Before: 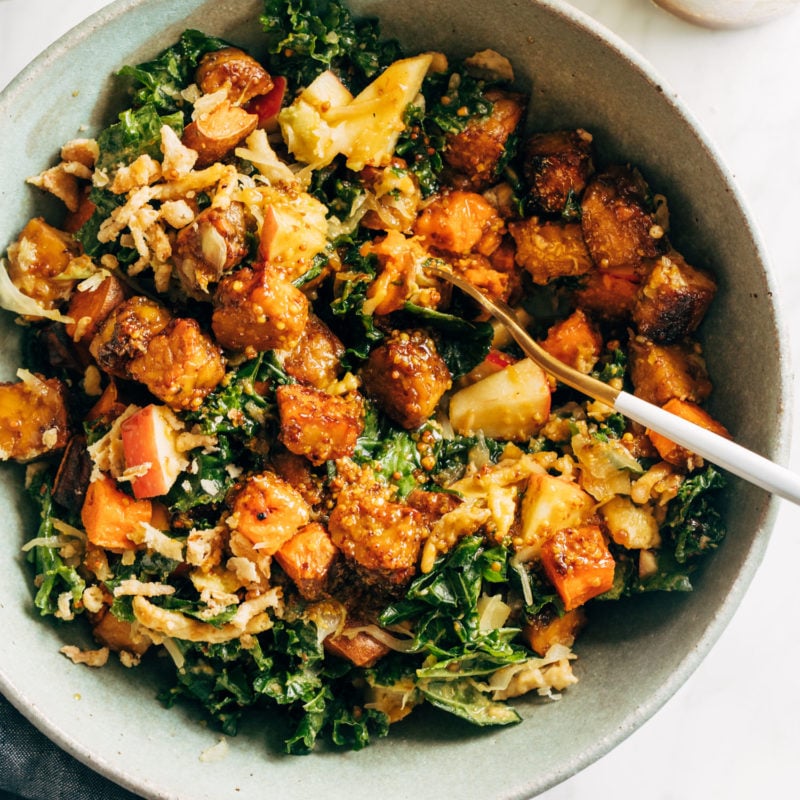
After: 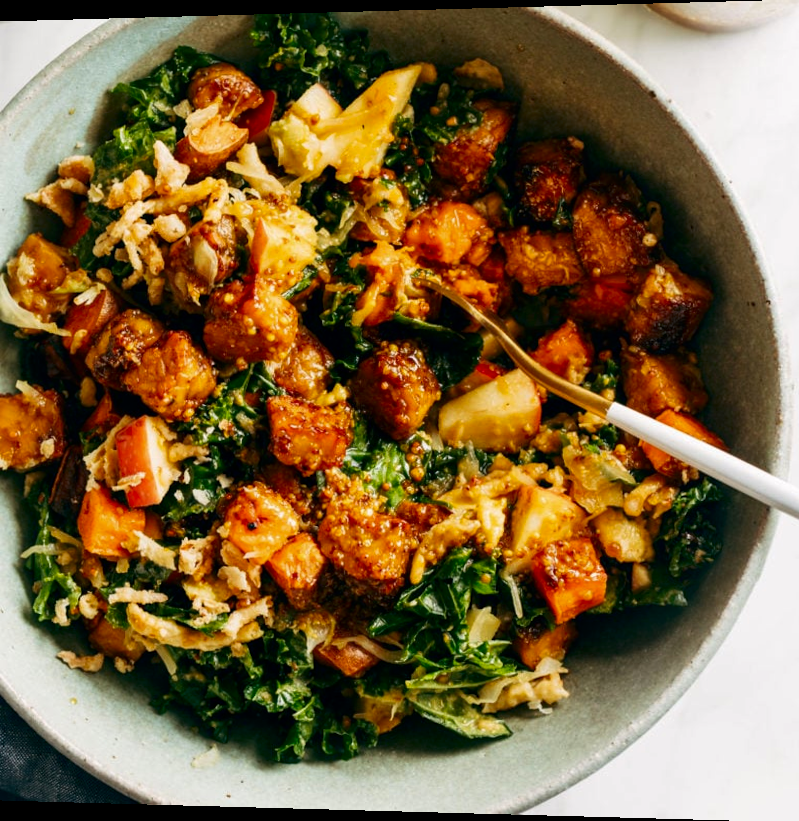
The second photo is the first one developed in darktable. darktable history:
contrast brightness saturation: contrast 0.07, brightness -0.14, saturation 0.11
rotate and perspective: lens shift (horizontal) -0.055, automatic cropping off
